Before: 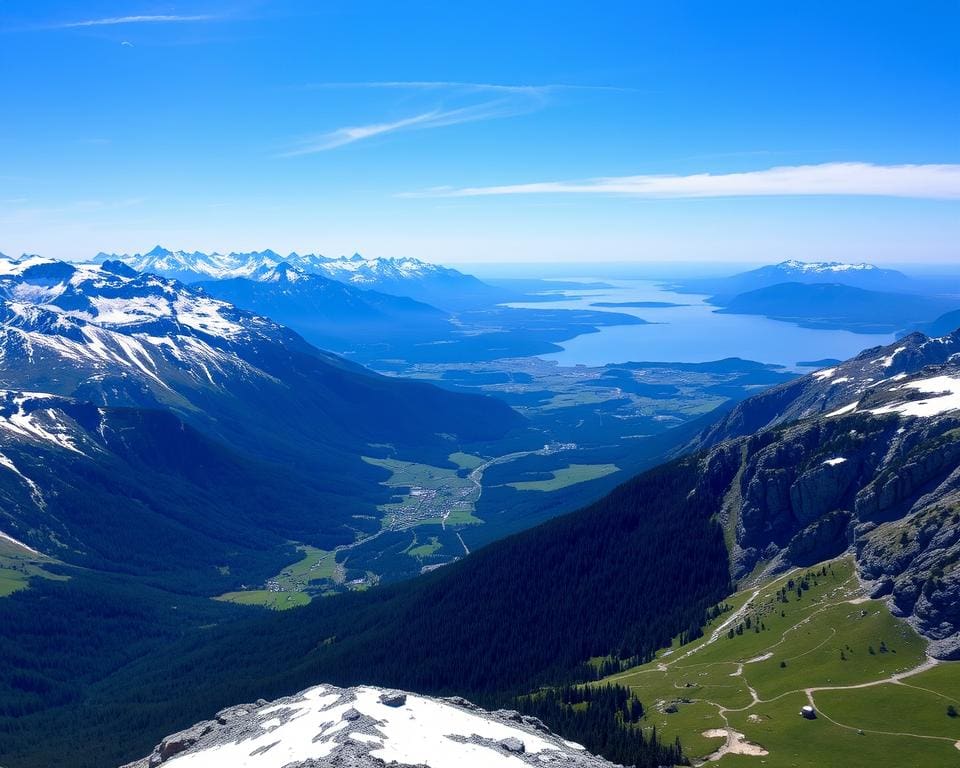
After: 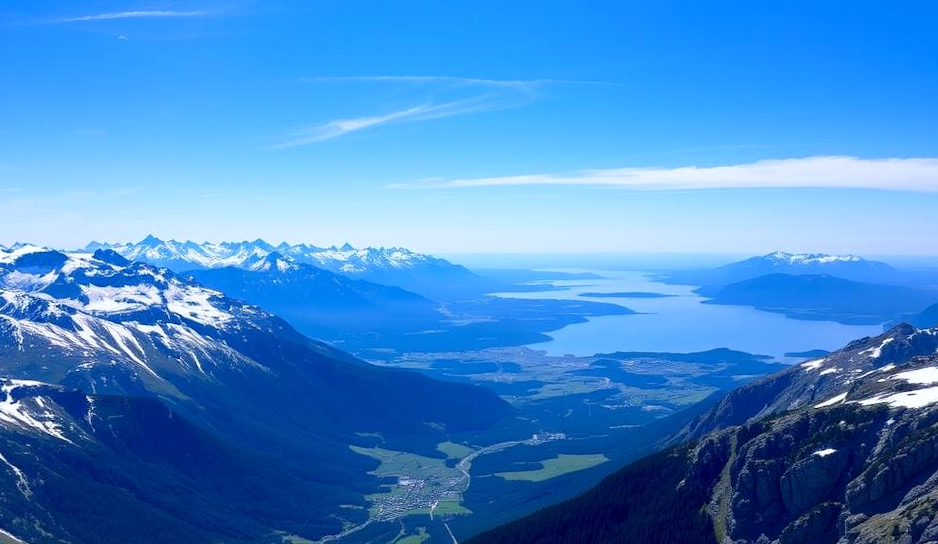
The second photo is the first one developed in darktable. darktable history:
rotate and perspective: rotation 0.226°, lens shift (vertical) -0.042, crop left 0.023, crop right 0.982, crop top 0.006, crop bottom 0.994
crop: bottom 28.576%
white balance: red 0.98, blue 1.034
exposure: black level correction 0.001, exposure 0.014 EV, compensate highlight preservation false
